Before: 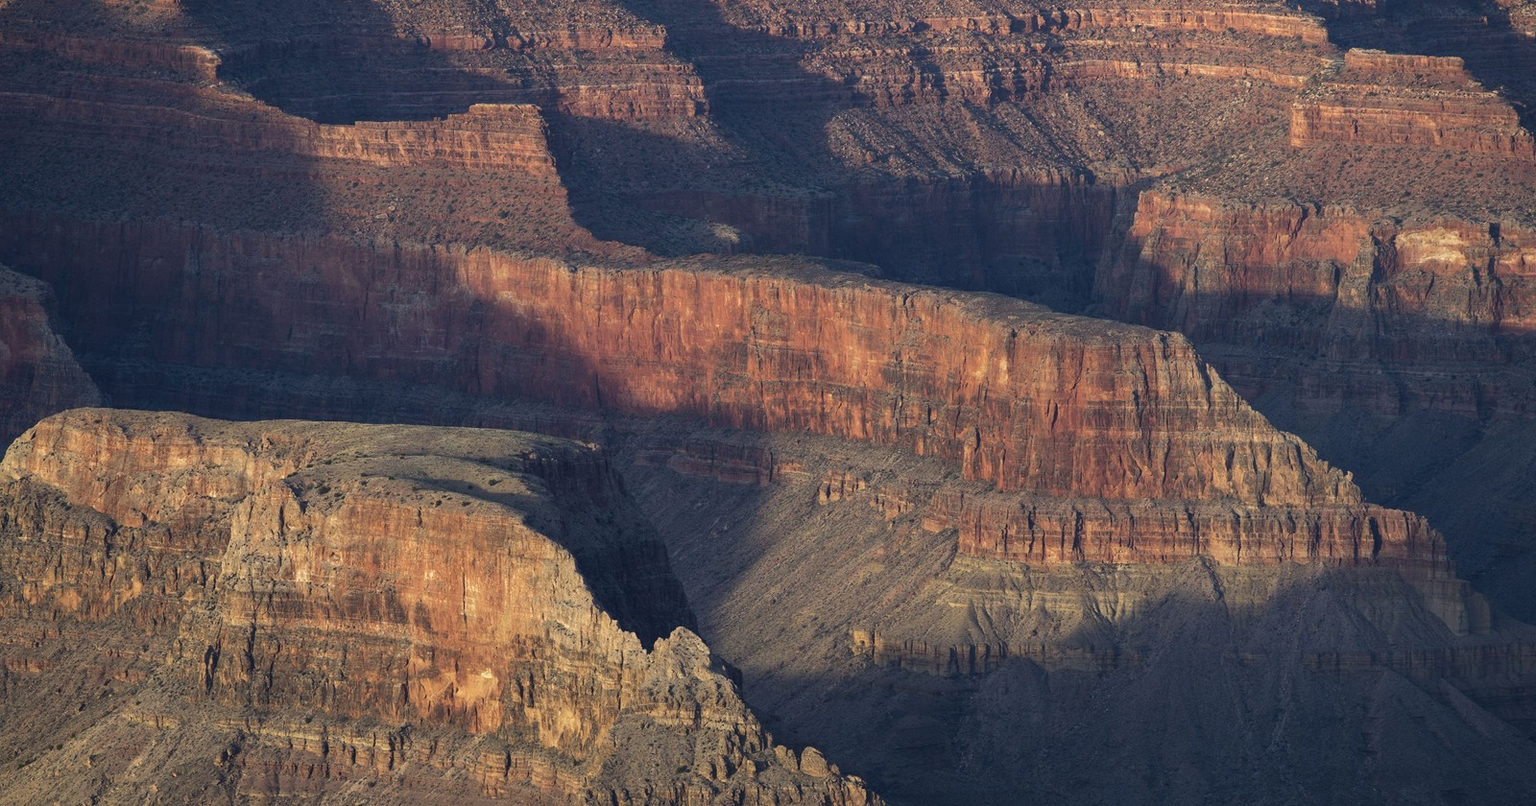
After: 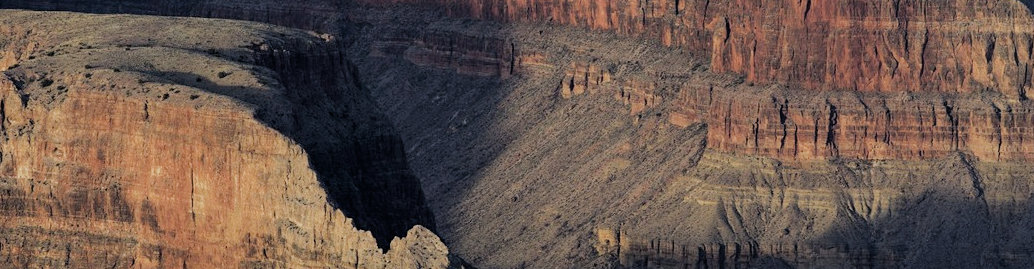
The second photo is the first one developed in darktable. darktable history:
filmic rgb: black relative exposure -4.28 EV, white relative exposure 4.56 EV, threshold 2.94 EV, hardness 2.4, contrast 1.06, enable highlight reconstruction true
crop: left 18.226%, top 51.014%, right 17.141%, bottom 16.894%
